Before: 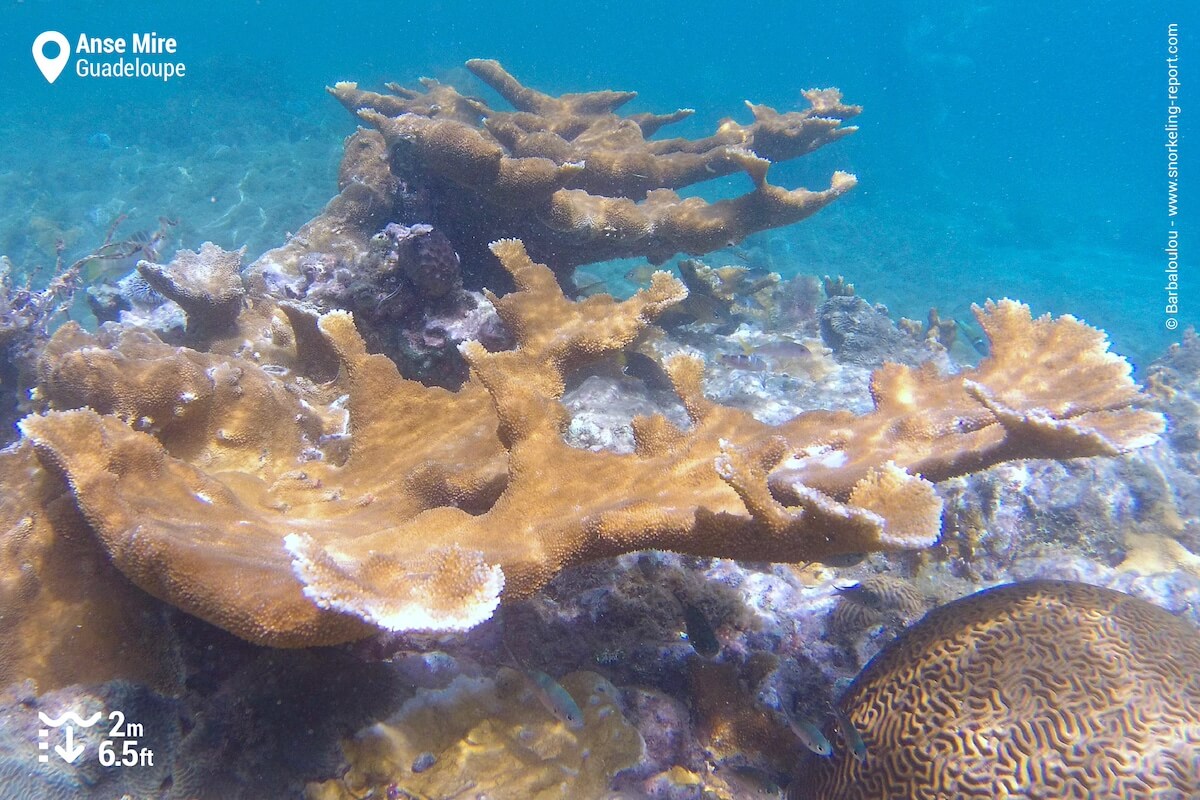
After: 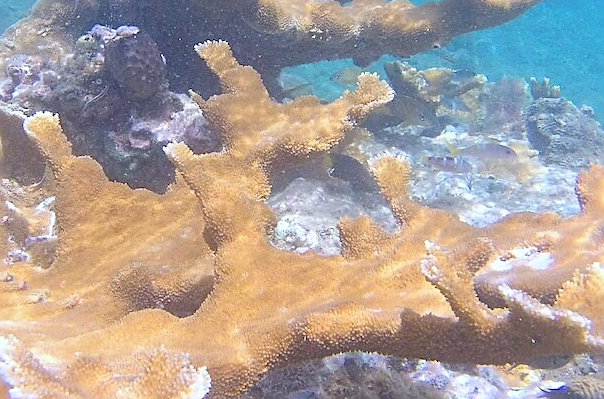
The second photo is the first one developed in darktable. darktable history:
sharpen: on, module defaults
crop: left 24.525%, top 24.847%, right 25.122%, bottom 25.238%
contrast brightness saturation: brightness 0.149
